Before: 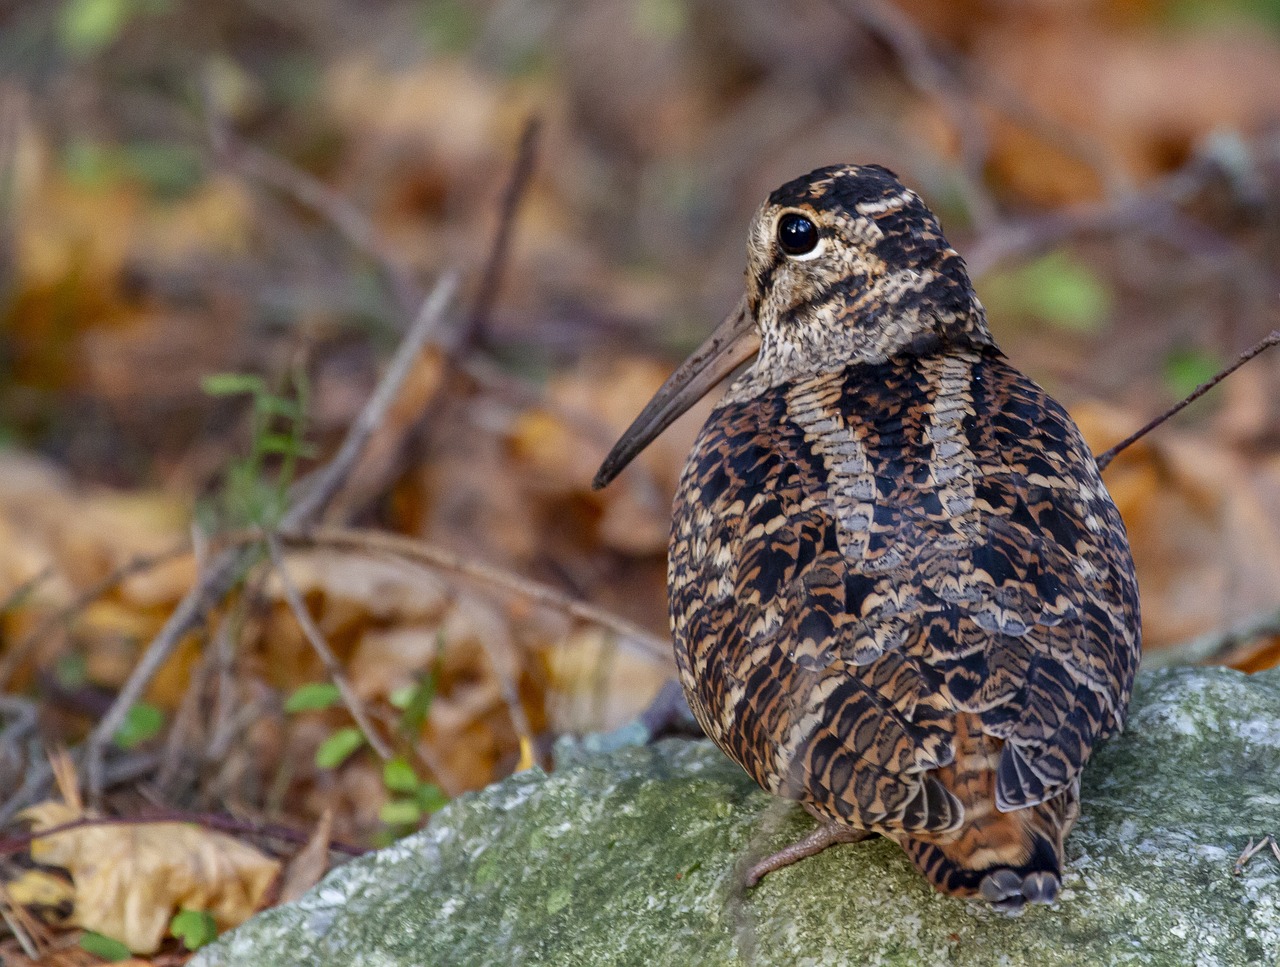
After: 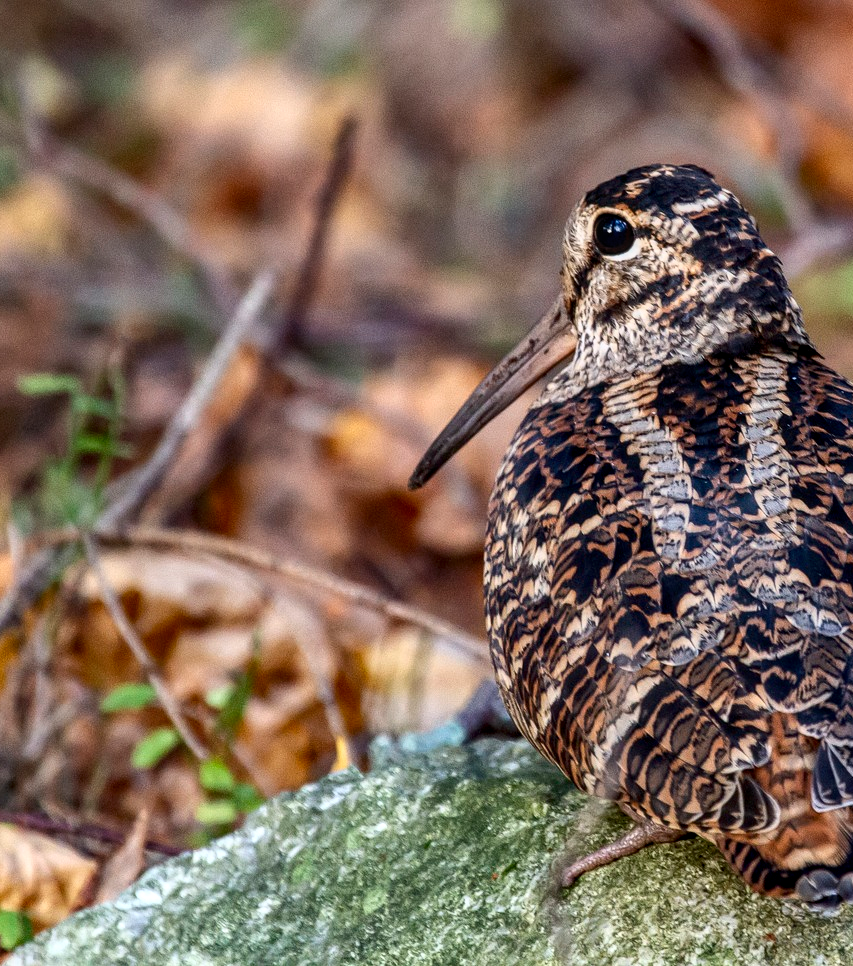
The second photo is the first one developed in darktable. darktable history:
crop and rotate: left 14.4%, right 18.929%
local contrast: detail 130%
tone curve: curves: ch0 [(0, 0) (0.003, 0.011) (0.011, 0.019) (0.025, 0.03) (0.044, 0.045) (0.069, 0.061) (0.1, 0.085) (0.136, 0.119) (0.177, 0.159) (0.224, 0.205) (0.277, 0.261) (0.335, 0.329) (0.399, 0.407) (0.468, 0.508) (0.543, 0.606) (0.623, 0.71) (0.709, 0.815) (0.801, 0.903) (0.898, 0.957) (1, 1)], color space Lab, independent channels, preserve colors none
